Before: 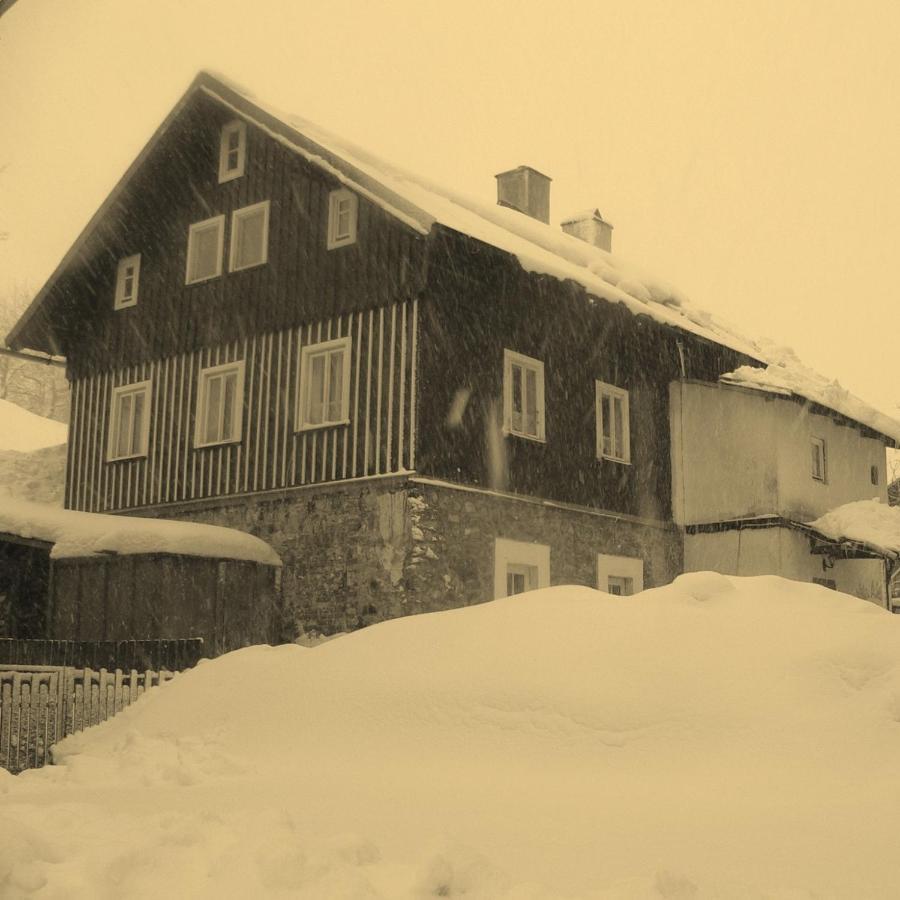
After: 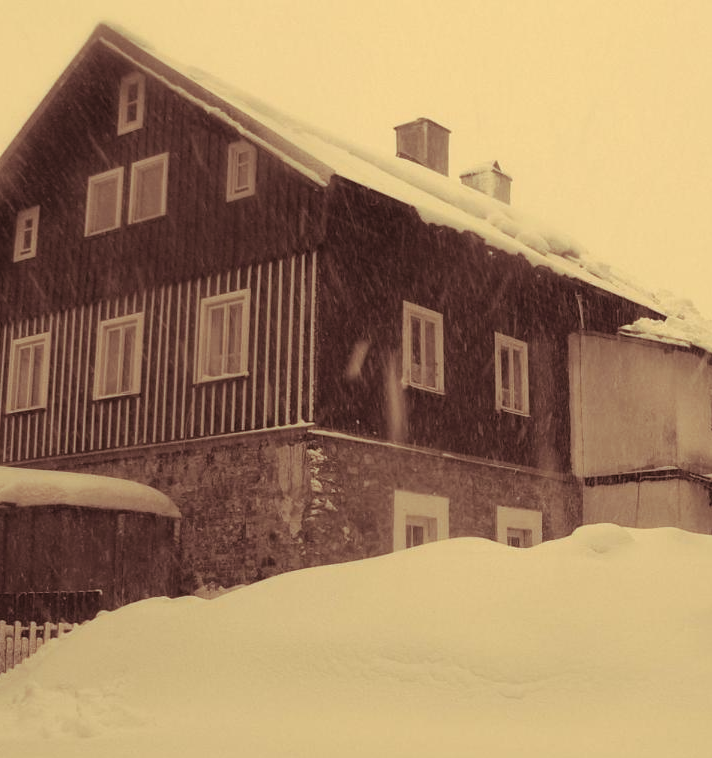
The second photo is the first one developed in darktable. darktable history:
crop: left 11.225%, top 5.381%, right 9.565%, bottom 10.314%
split-toning: on, module defaults
